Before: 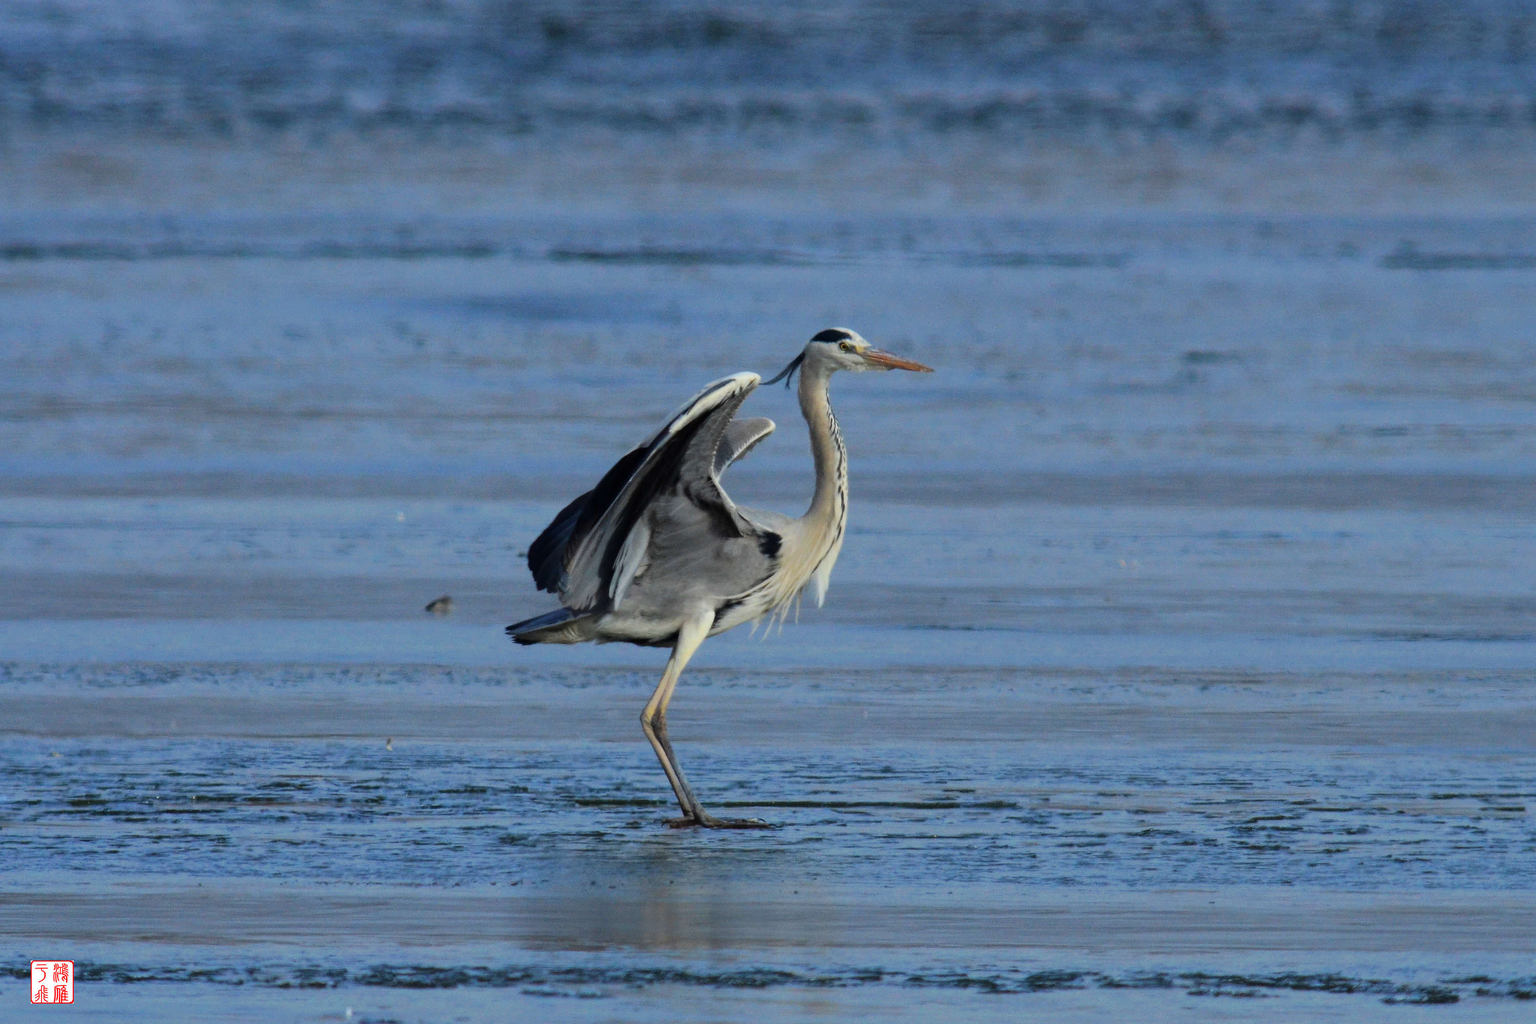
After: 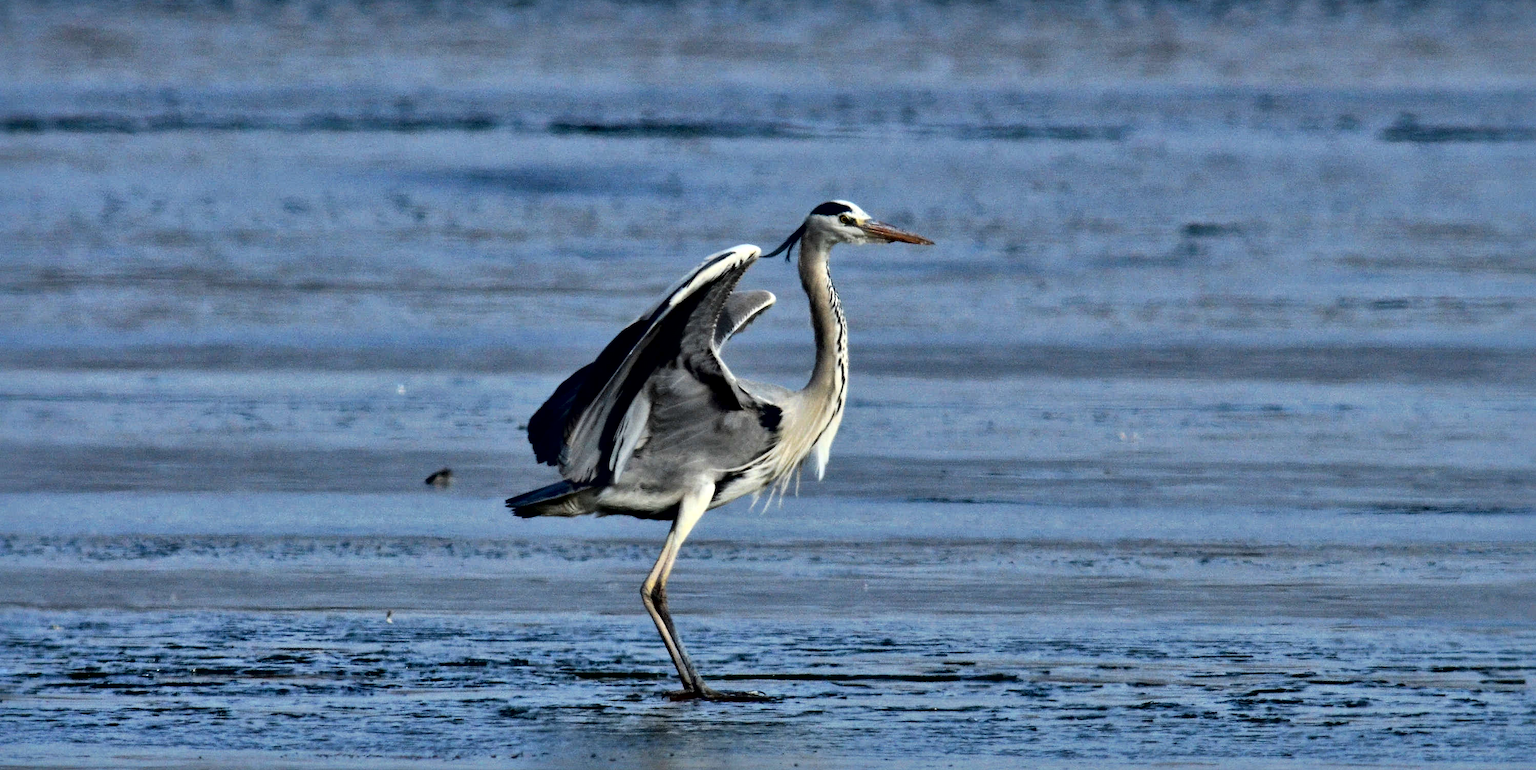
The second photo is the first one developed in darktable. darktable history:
crop and rotate: top 12.466%, bottom 12.308%
local contrast: mode bilateral grid, contrast 44, coarseness 70, detail 213%, midtone range 0.2
